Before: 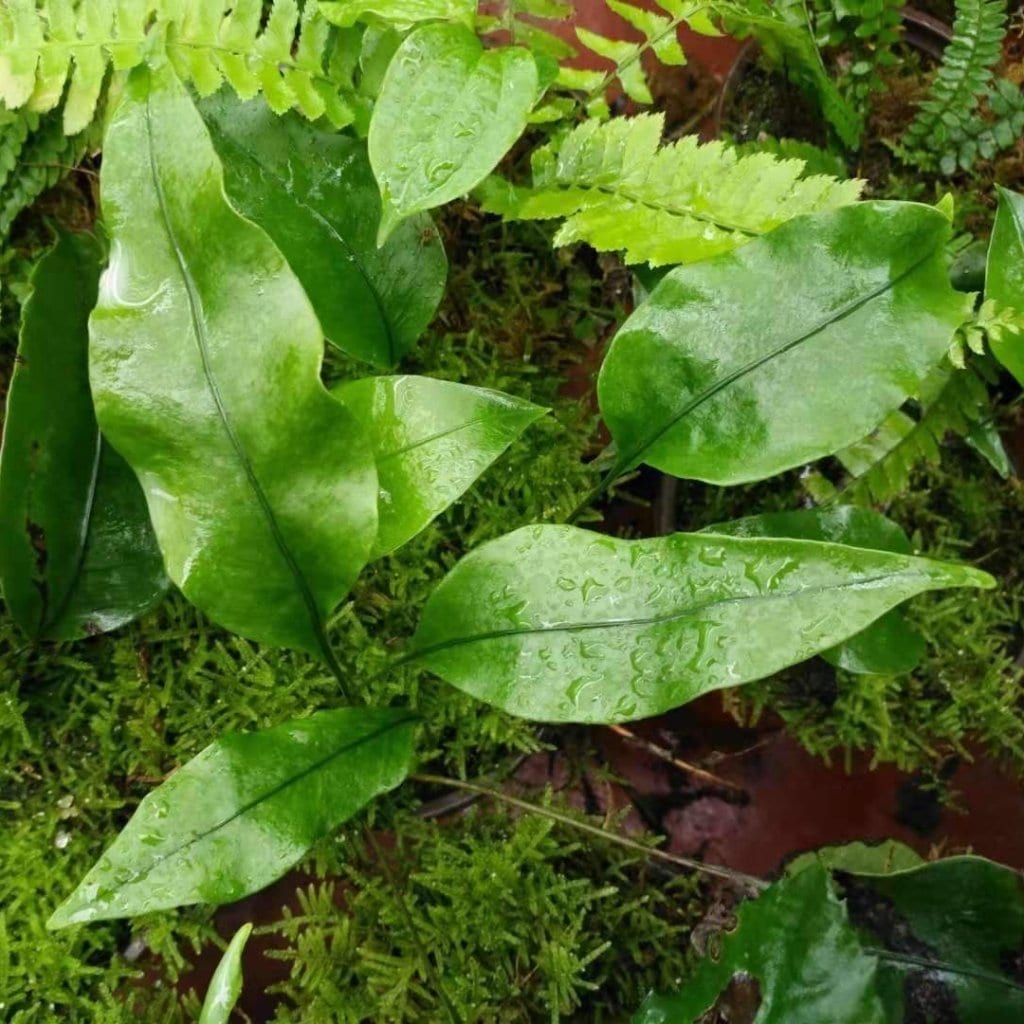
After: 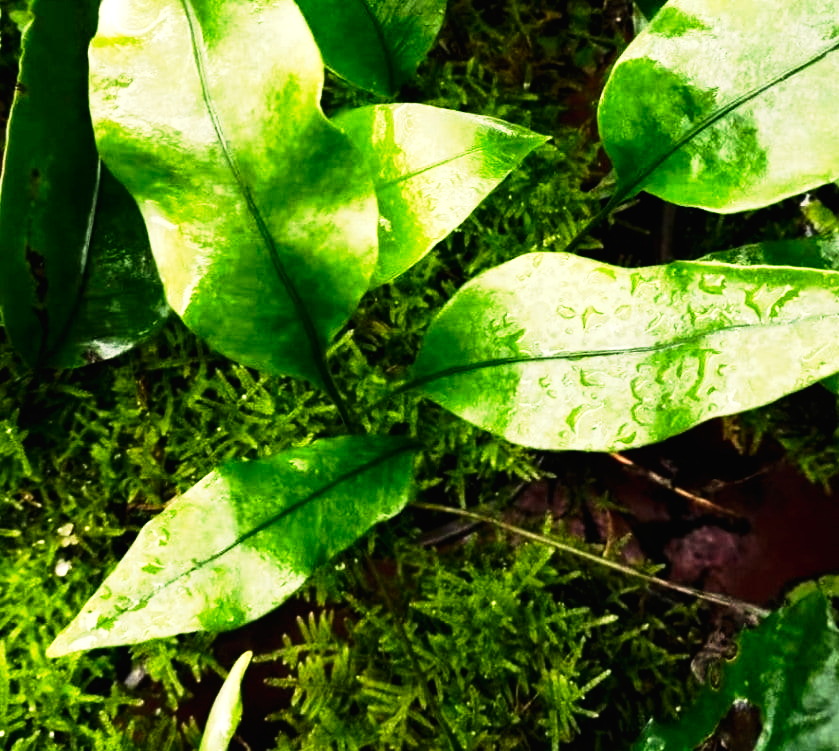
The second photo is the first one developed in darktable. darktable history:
tone equalizer: -8 EV -0.735 EV, -7 EV -0.67 EV, -6 EV -0.631 EV, -5 EV -0.404 EV, -3 EV 0.373 EV, -2 EV 0.6 EV, -1 EV 0.697 EV, +0 EV 0.775 EV, edges refinement/feathering 500, mask exposure compensation -1.57 EV, preserve details no
crop: top 26.659%, right 18.023%
color correction: highlights a* 3.58, highlights b* 5.09
tone curve: curves: ch0 [(0.016, 0.011) (0.084, 0.026) (0.469, 0.508) (0.721, 0.862) (1, 1)], preserve colors none
